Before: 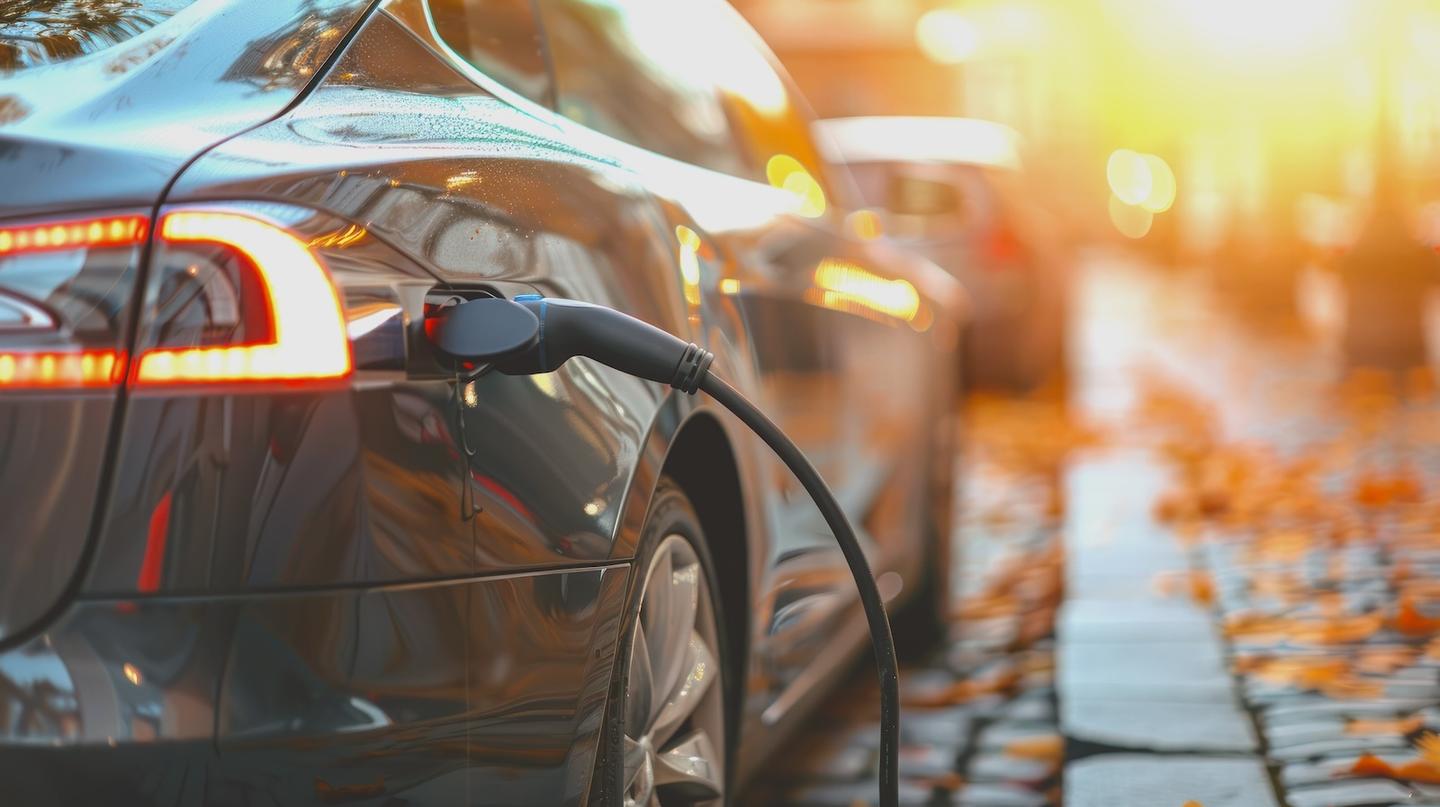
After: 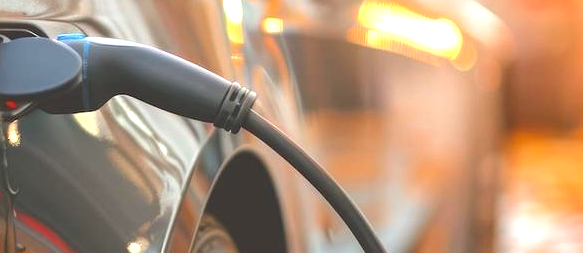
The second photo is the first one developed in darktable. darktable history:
crop: left 31.755%, top 32.354%, right 27.706%, bottom 35.797%
exposure: black level correction 0, exposure 0.876 EV, compensate highlight preservation false
